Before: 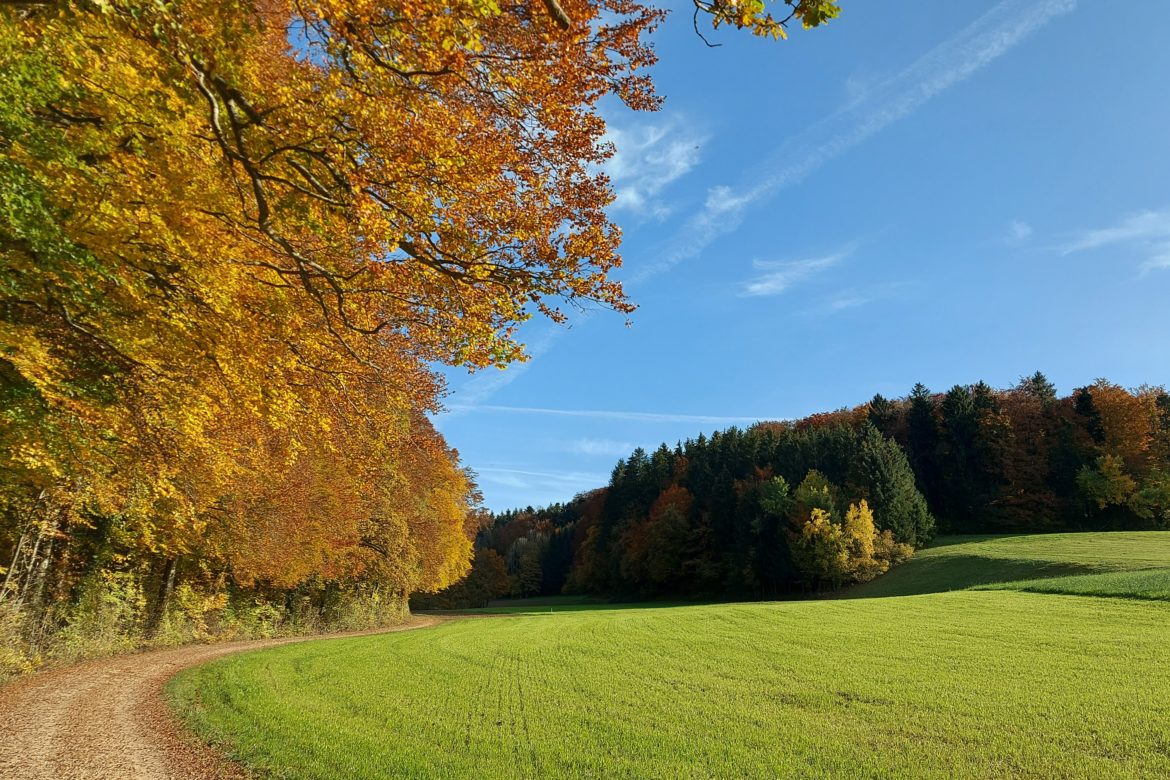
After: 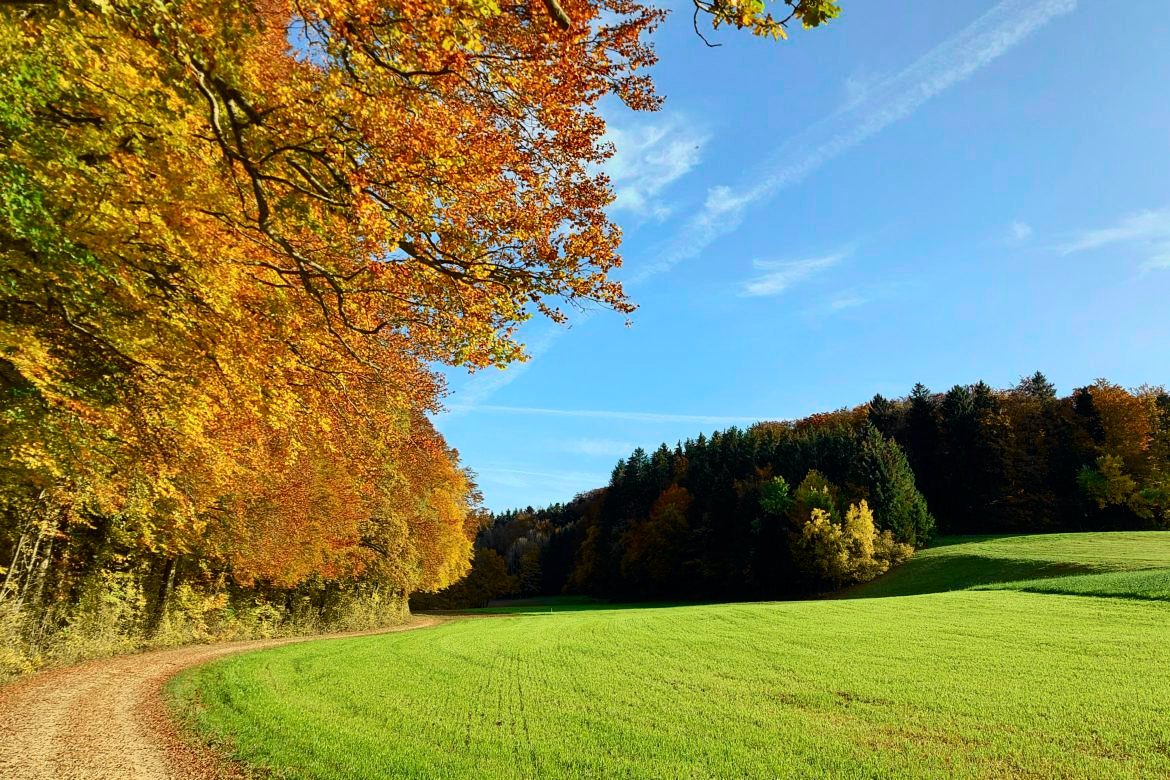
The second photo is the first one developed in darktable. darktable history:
tone curve: curves: ch0 [(0, 0) (0.078, 0.029) (0.265, 0.241) (0.507, 0.56) (0.744, 0.826) (1, 0.948)]; ch1 [(0, 0) (0.346, 0.307) (0.418, 0.383) (0.46, 0.439) (0.482, 0.493) (0.502, 0.5) (0.517, 0.506) (0.55, 0.557) (0.601, 0.637) (0.666, 0.7) (1, 1)]; ch2 [(0, 0) (0.346, 0.34) (0.431, 0.45) (0.485, 0.494) (0.5, 0.498) (0.508, 0.499) (0.532, 0.546) (0.579, 0.628) (0.625, 0.668) (1, 1)], color space Lab, independent channels, preserve colors none
